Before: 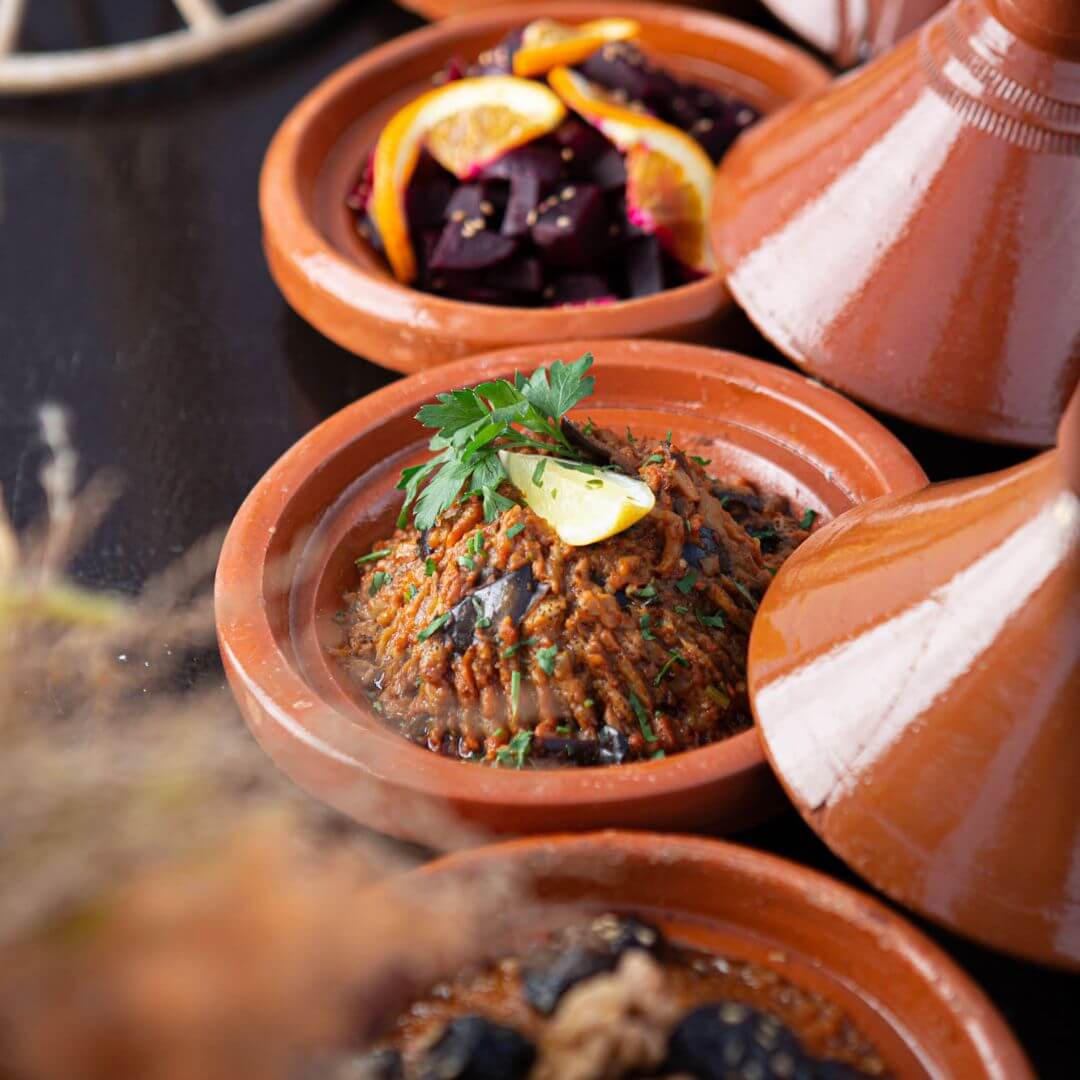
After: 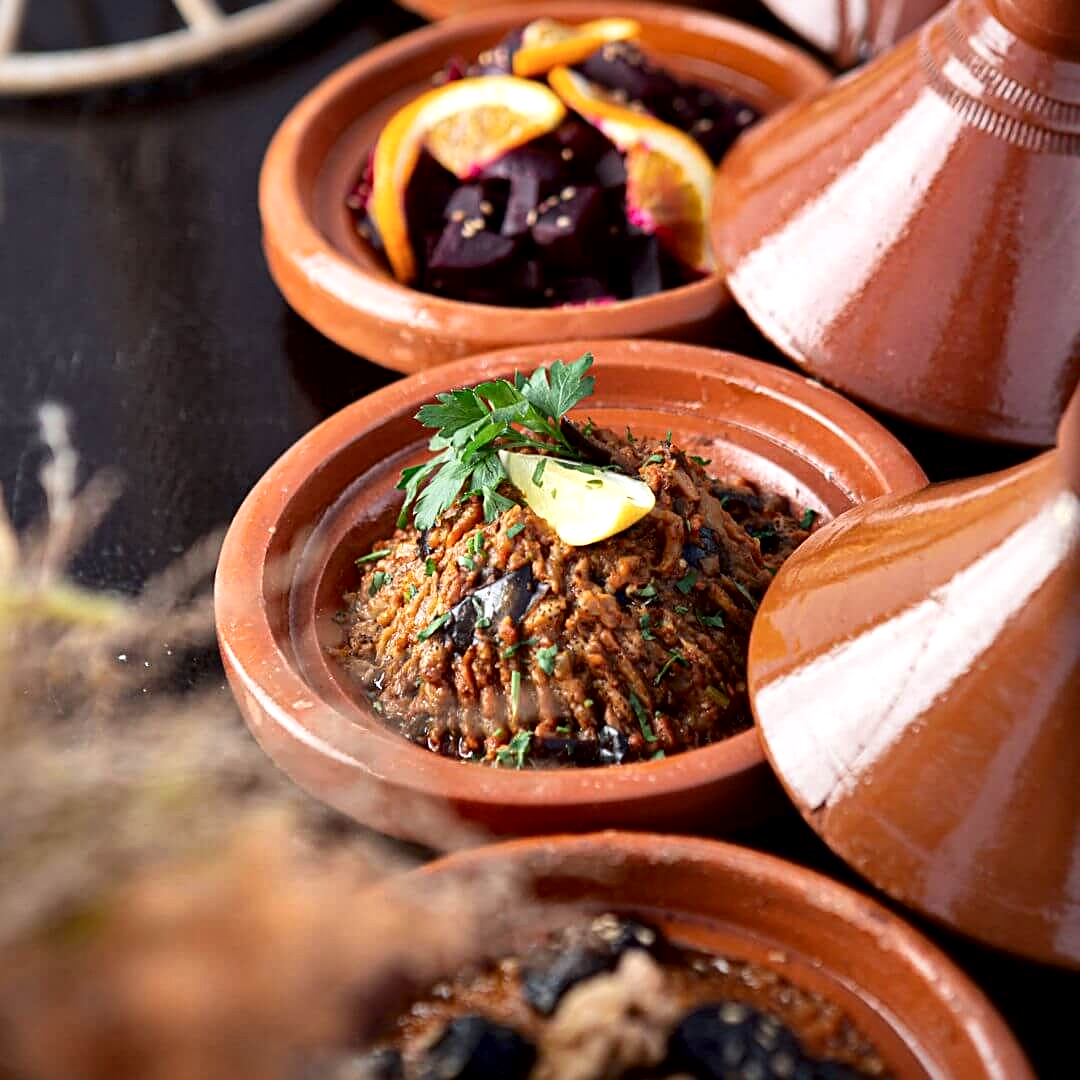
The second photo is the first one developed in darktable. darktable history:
sharpen: on, module defaults
local contrast: mode bilateral grid, contrast 71, coarseness 75, detail 180%, midtone range 0.2
